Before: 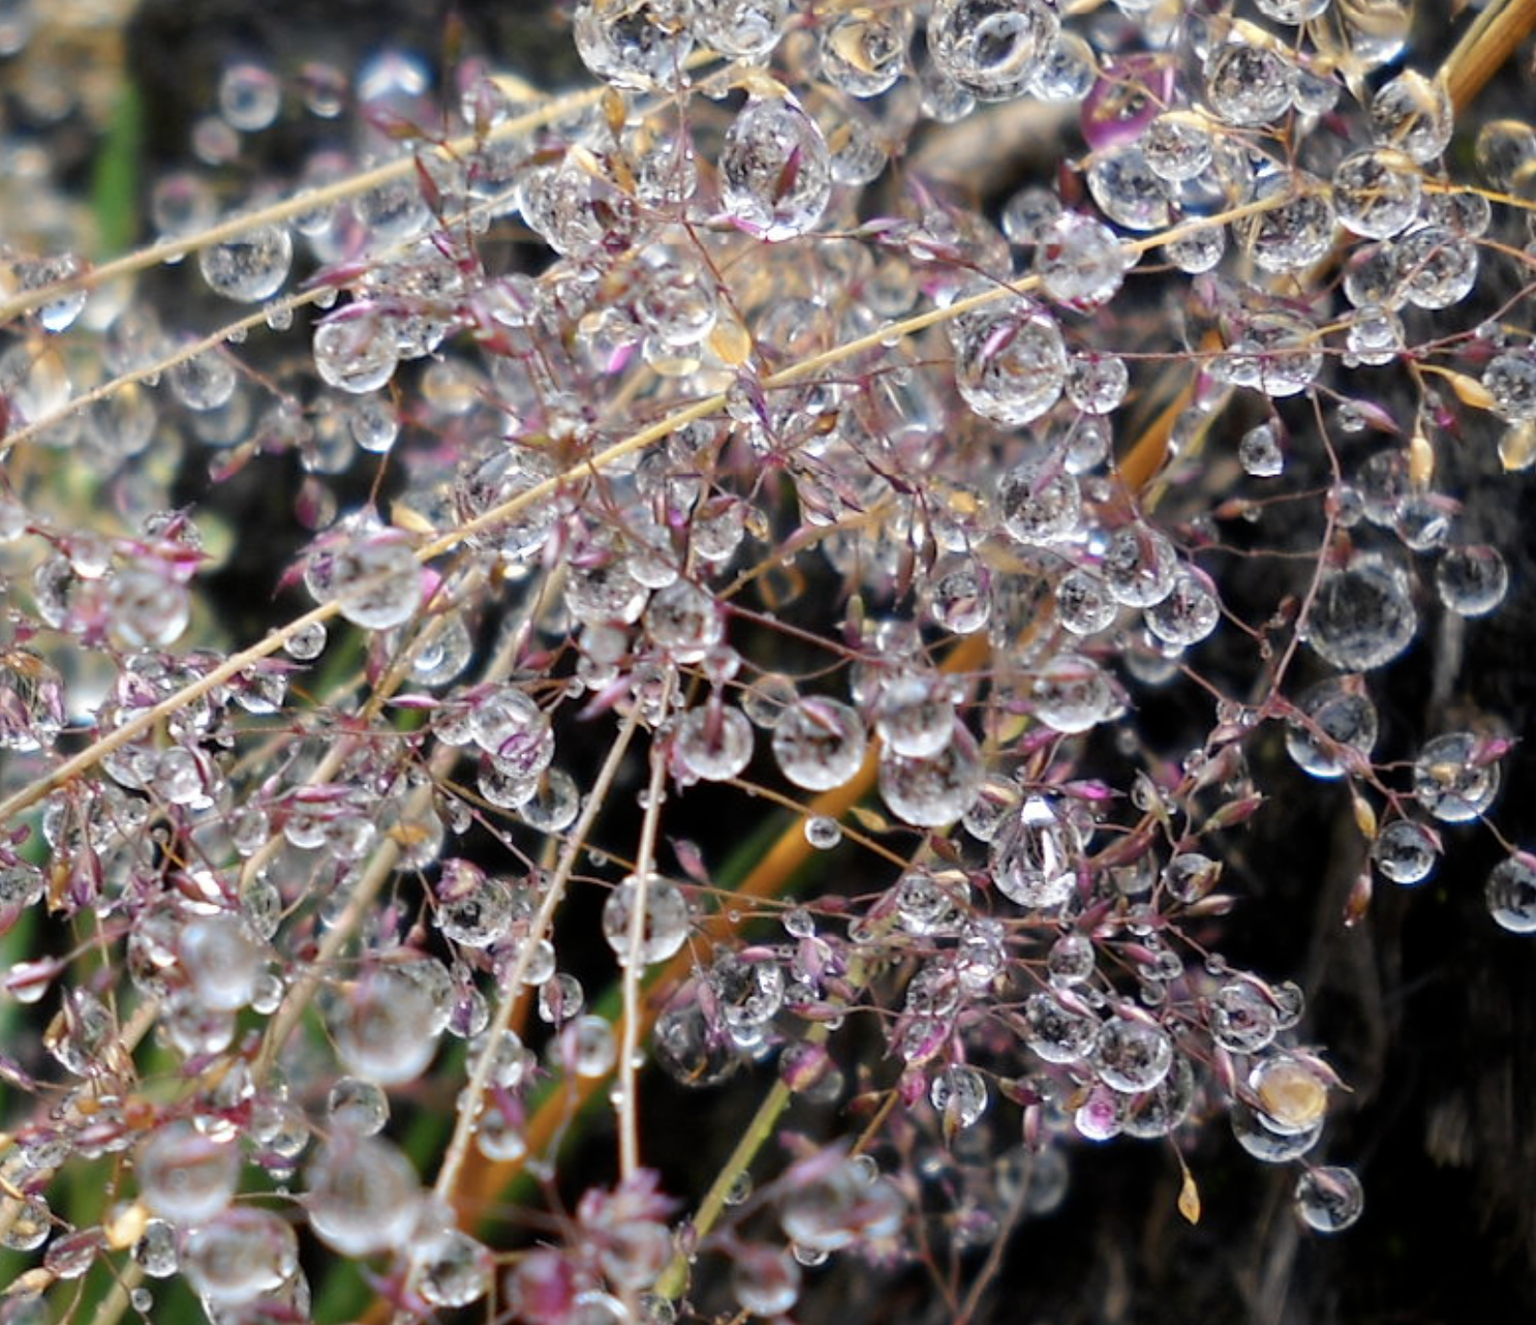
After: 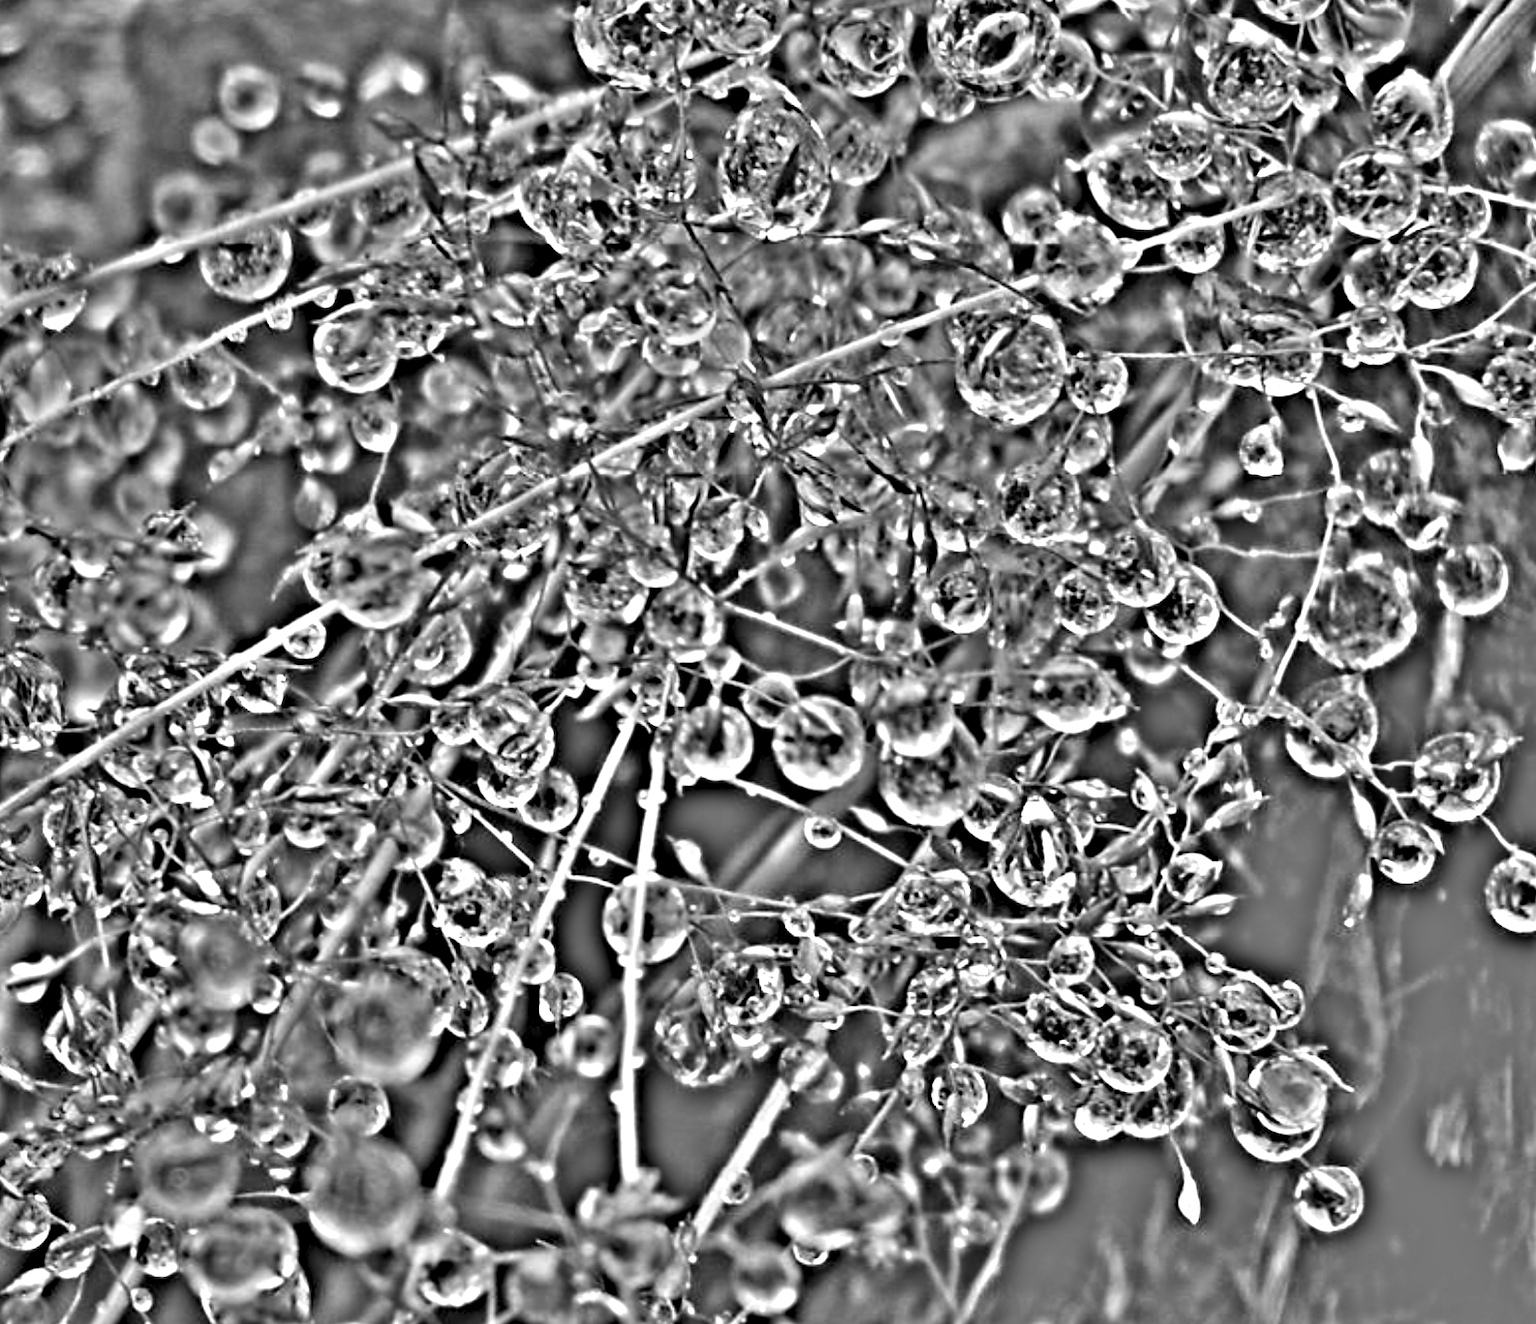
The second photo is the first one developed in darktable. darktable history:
contrast brightness saturation: saturation -0.05
exposure: exposure 0.669 EV, compensate highlight preservation false
highpass: sharpness 49.79%, contrast boost 49.79%
